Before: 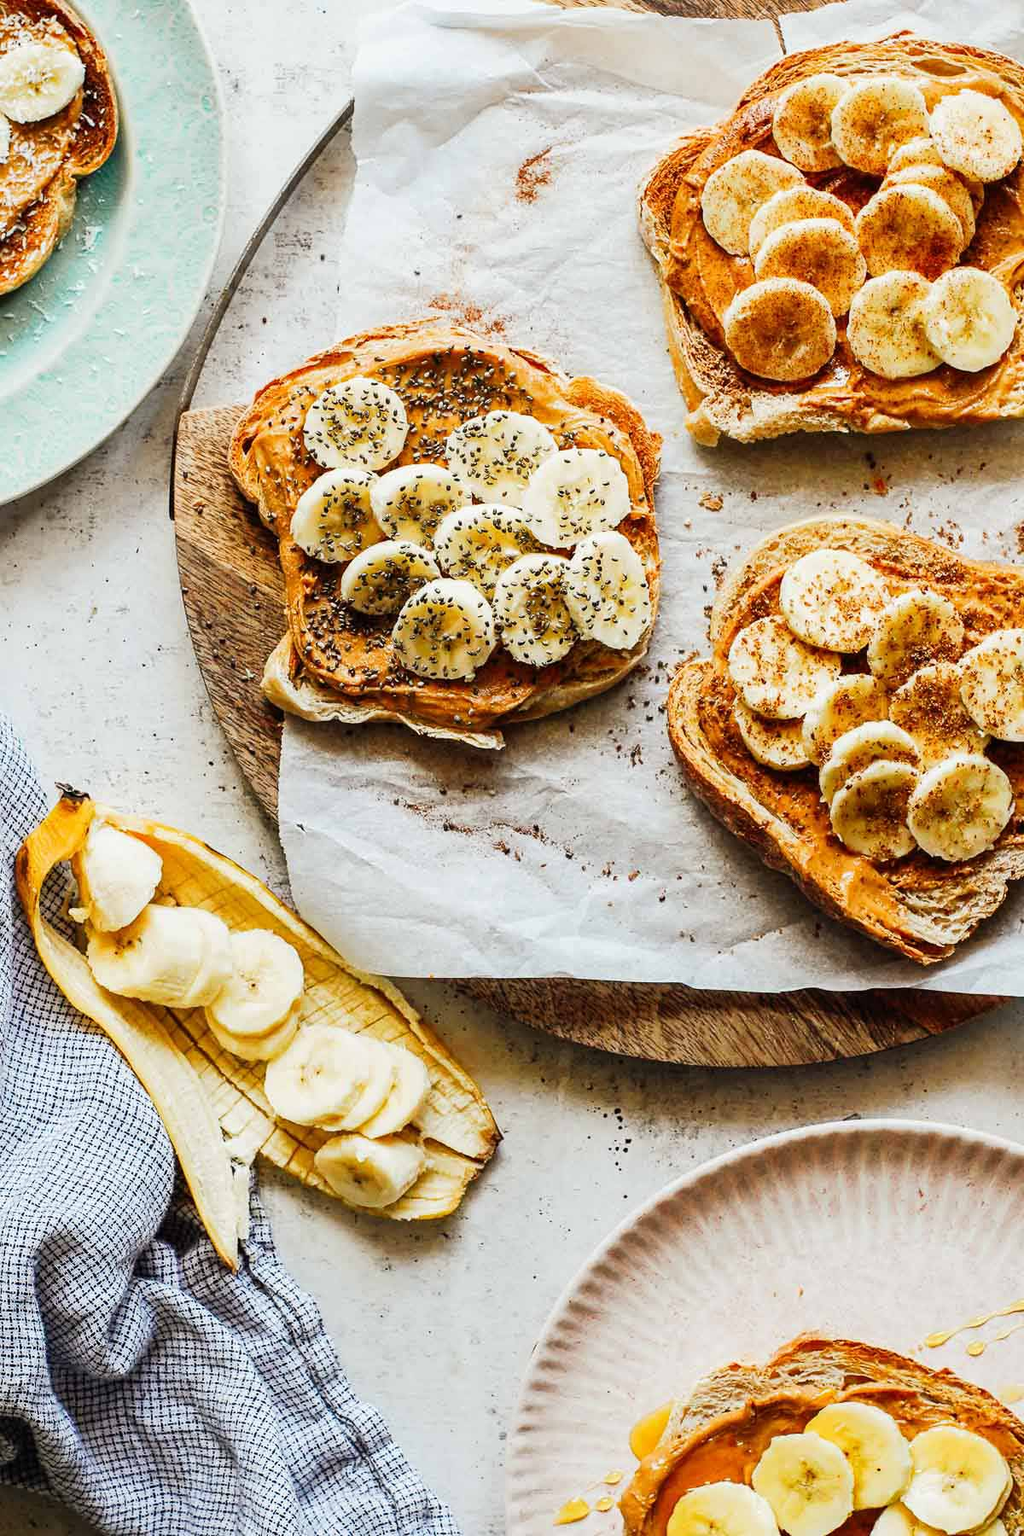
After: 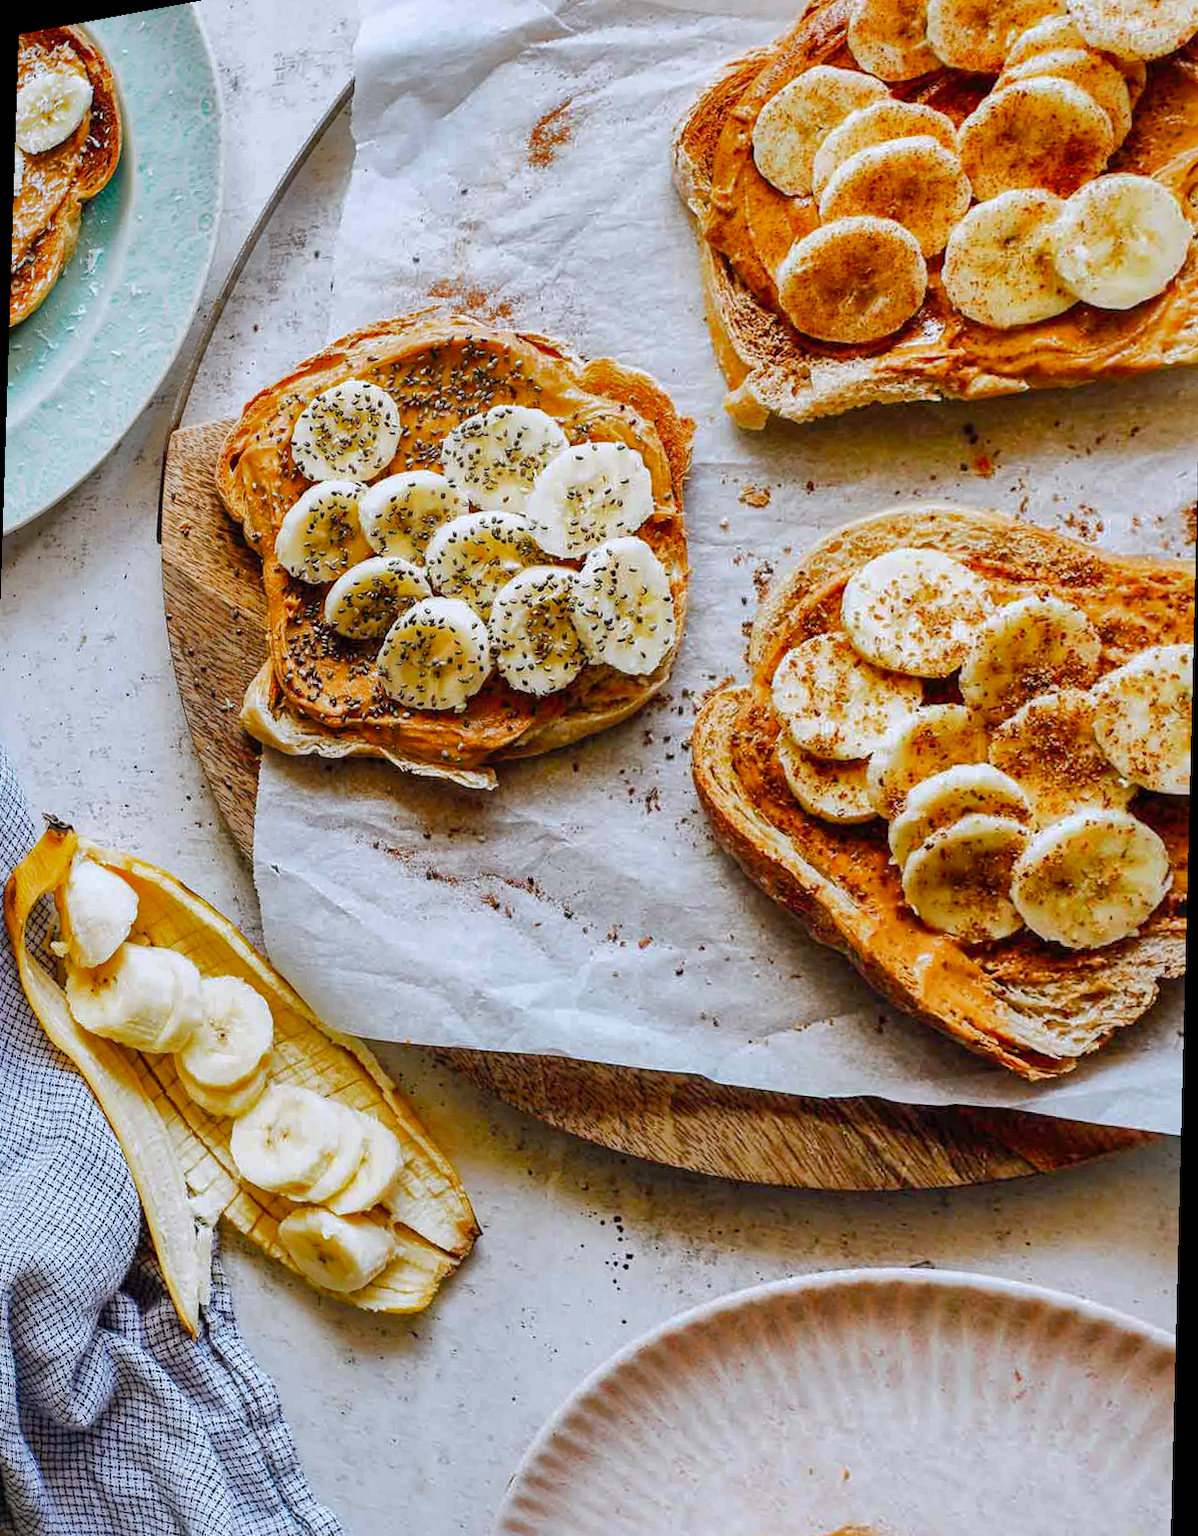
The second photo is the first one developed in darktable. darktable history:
color balance rgb: perceptual saturation grading › global saturation 20%, perceptual saturation grading › highlights -25%, perceptual saturation grading › shadows 25%
color calibration: illuminant as shot in camera, x 0.358, y 0.373, temperature 4628.91 K
rotate and perspective: rotation 1.69°, lens shift (vertical) -0.023, lens shift (horizontal) -0.291, crop left 0.025, crop right 0.988, crop top 0.092, crop bottom 0.842
shadows and highlights: shadows 40, highlights -60
